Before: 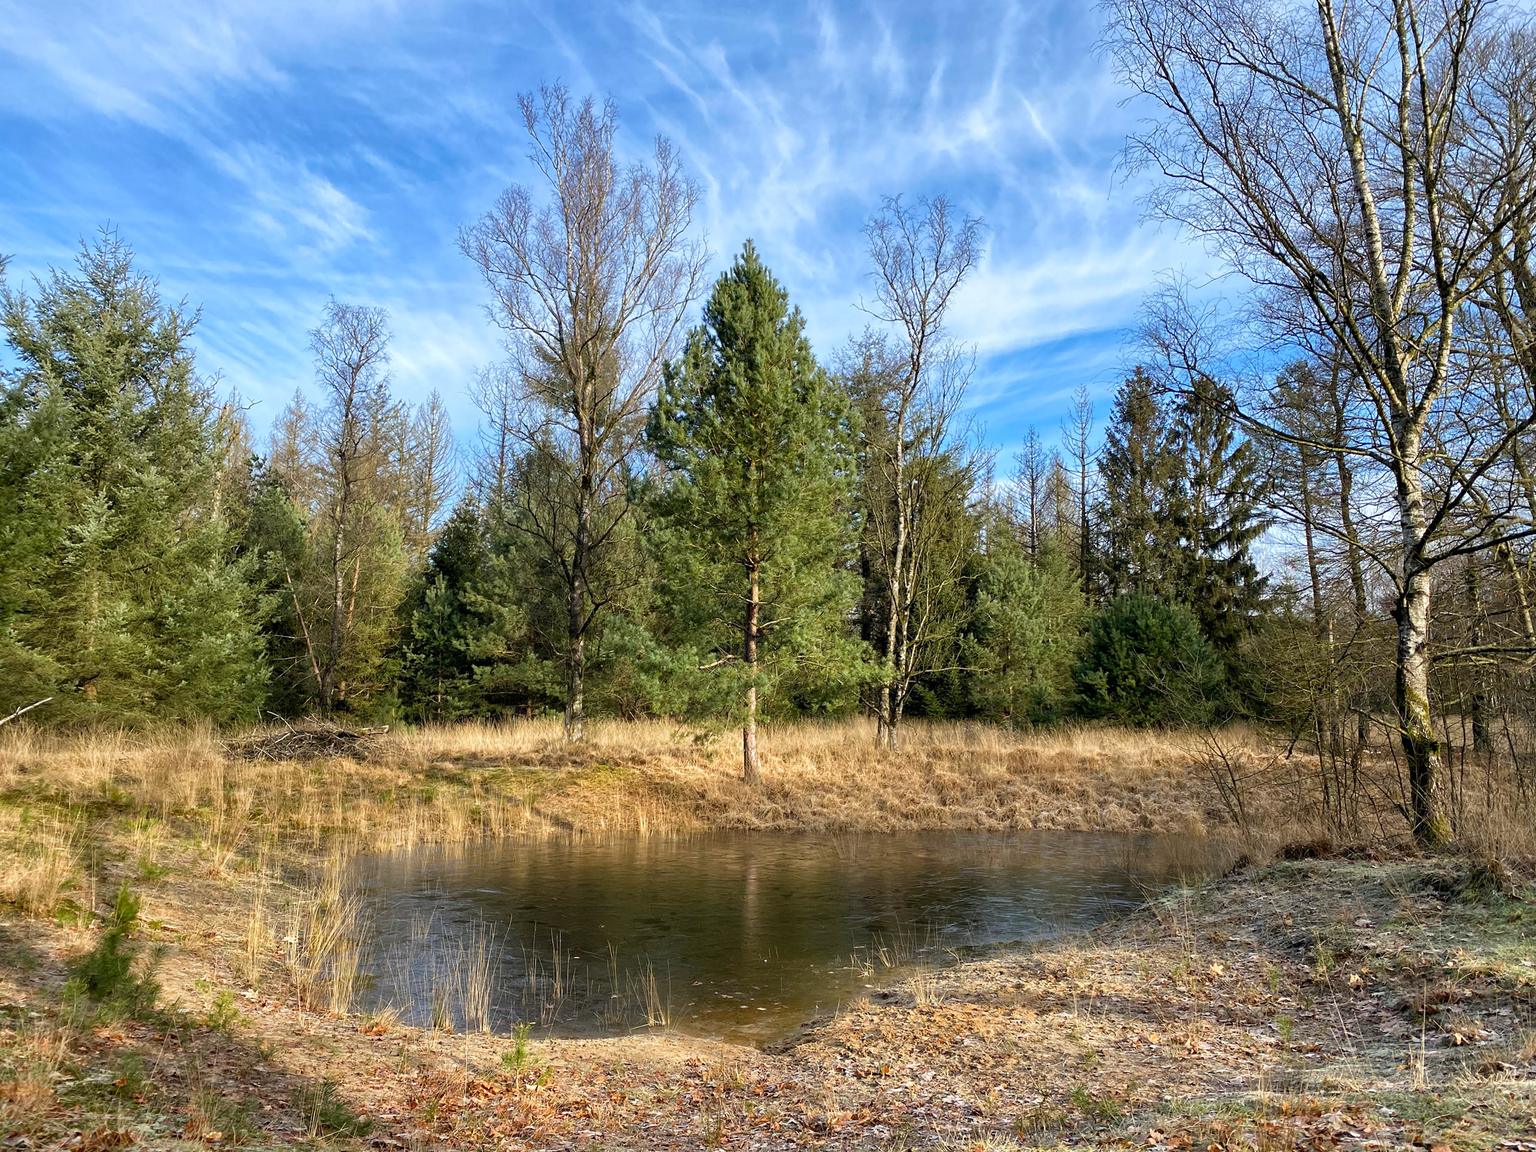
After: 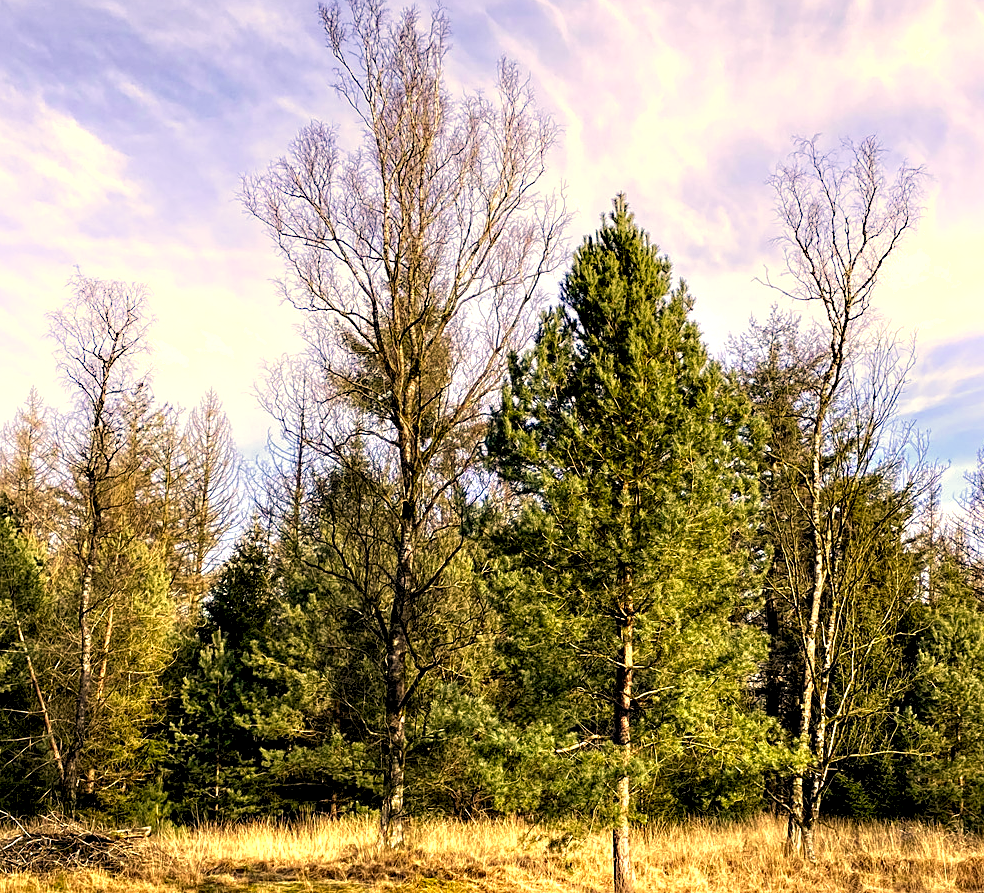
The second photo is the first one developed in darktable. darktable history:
color correction: highlights a* 14.92, highlights b* 31.45
local contrast: highlights 102%, shadows 98%, detail 199%, midtone range 0.2
sharpen: amount 0.21
crop: left 17.765%, top 7.875%, right 33%, bottom 32.543%
shadows and highlights: shadows -21.12, highlights 99.99, soften with gaussian
contrast equalizer: y [[0.6 ×6], [0.55 ×6], [0 ×6], [0 ×6], [0 ×6]]
